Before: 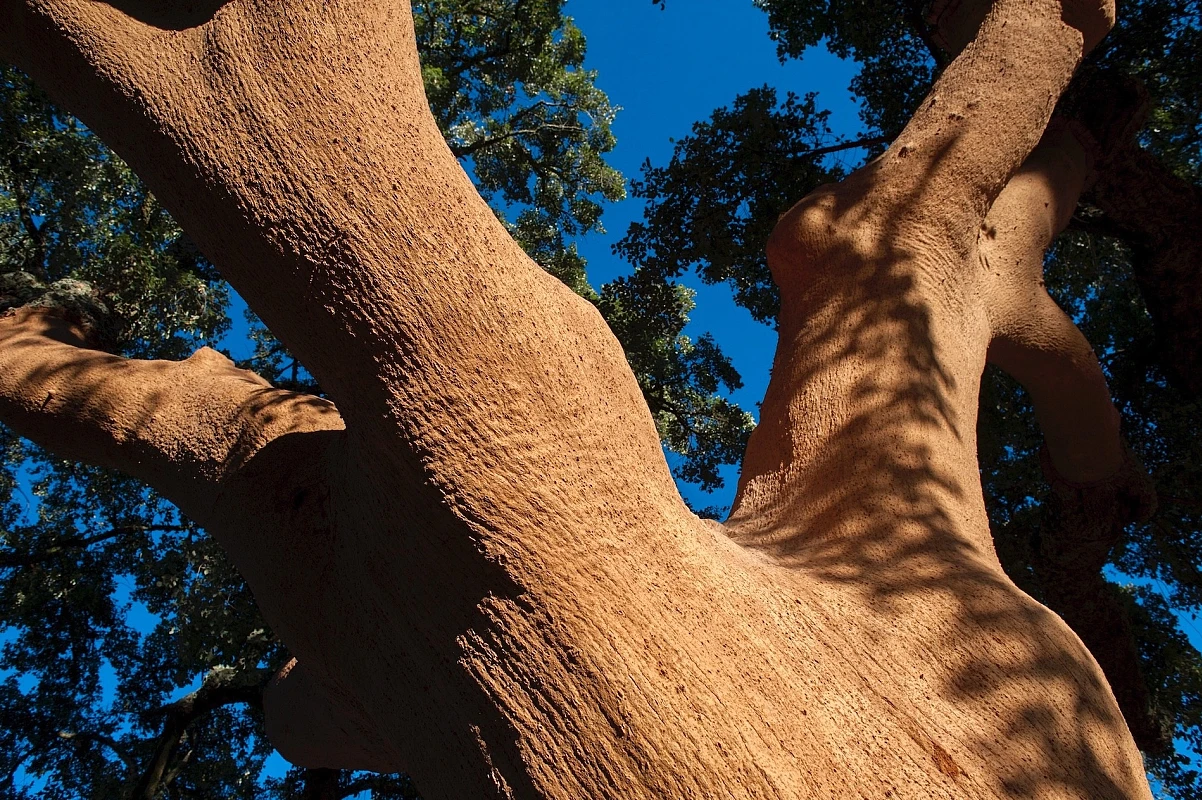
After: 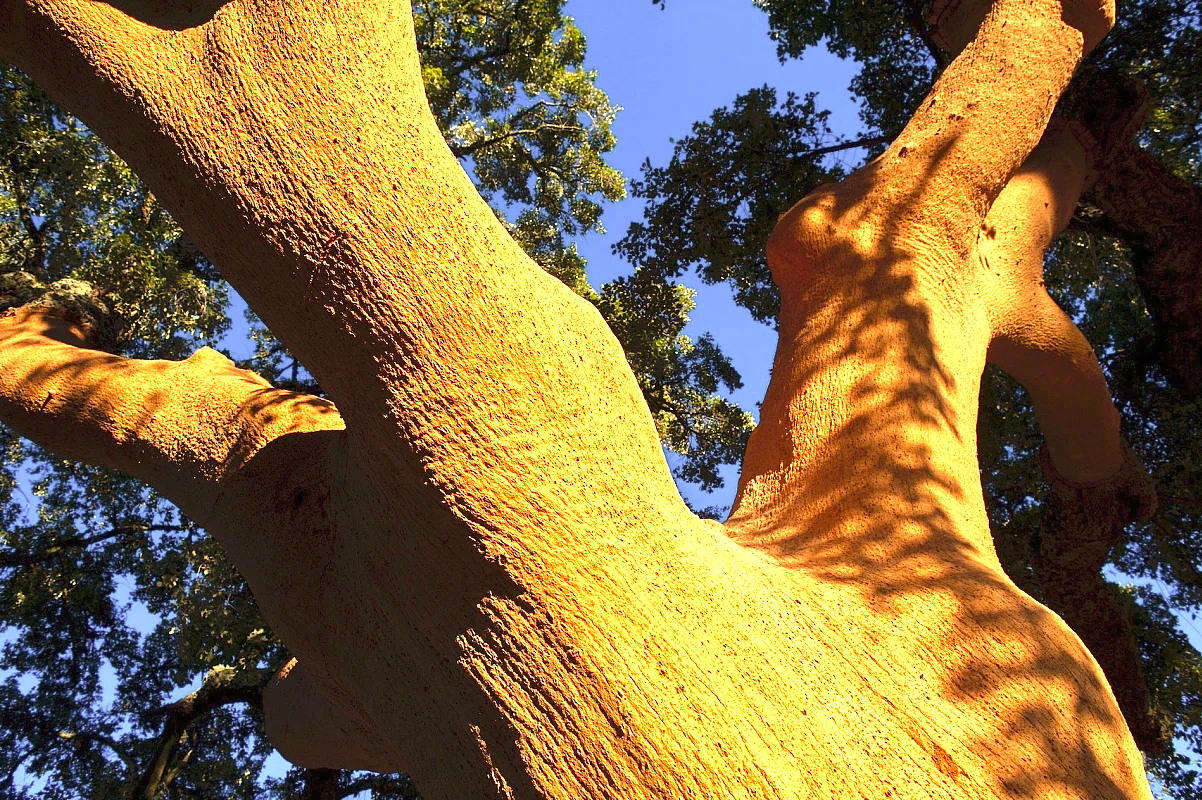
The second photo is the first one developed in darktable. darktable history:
exposure: black level correction 0, exposure 1.607 EV, compensate highlight preservation false
color correction: highlights a* 15.01, highlights b* 31.43
